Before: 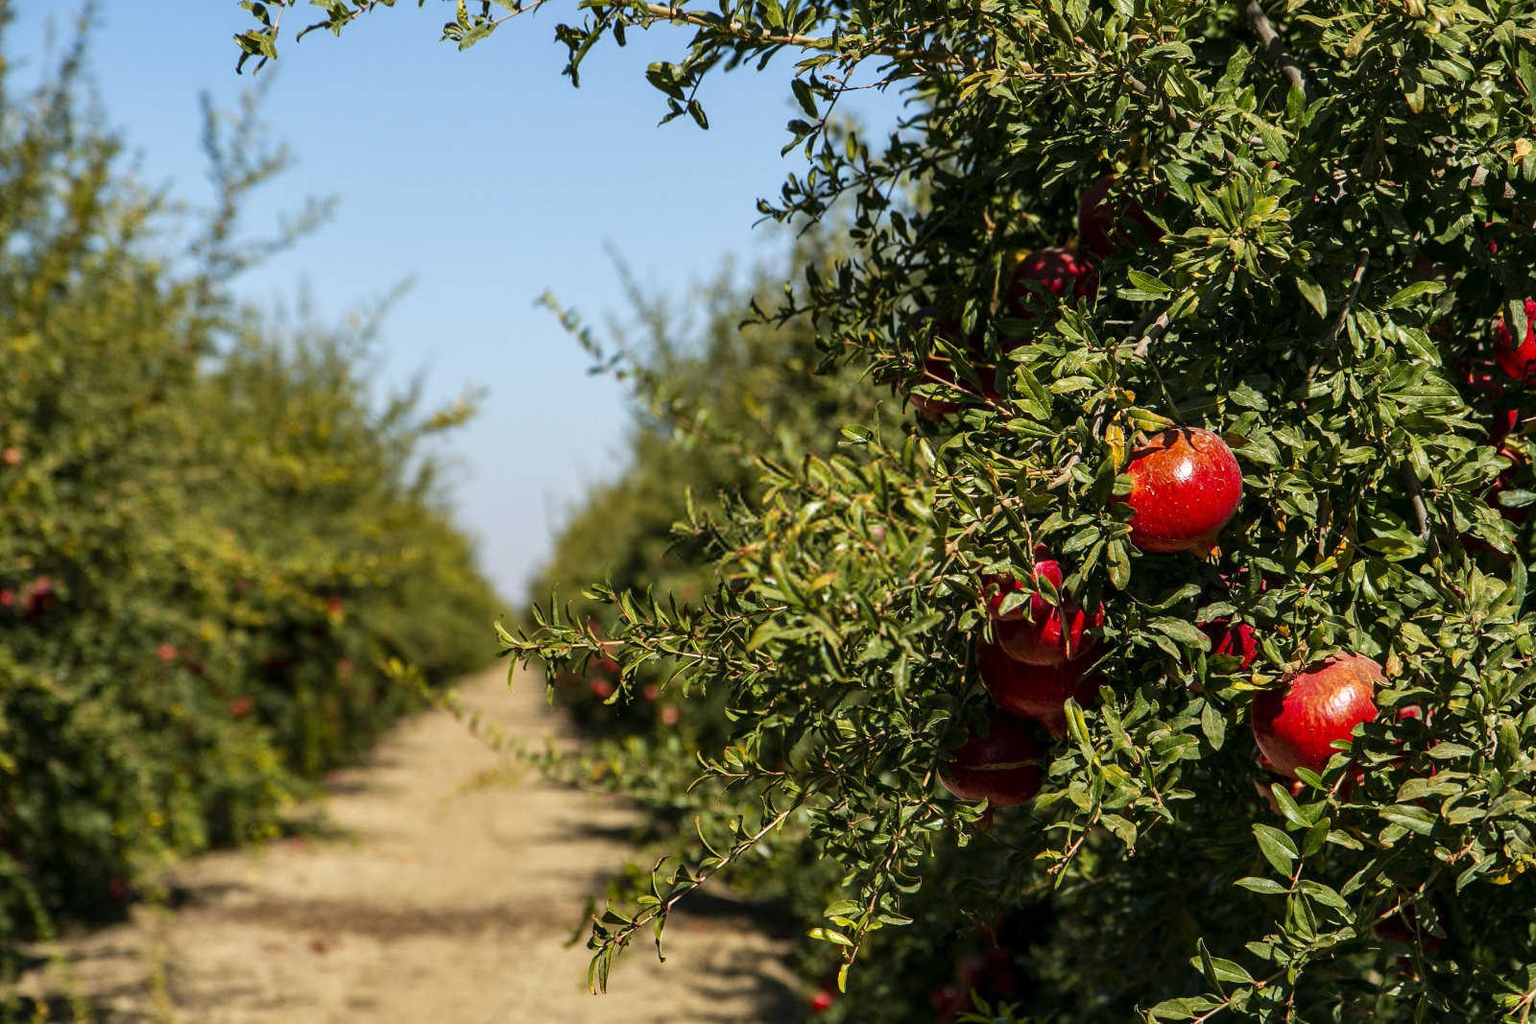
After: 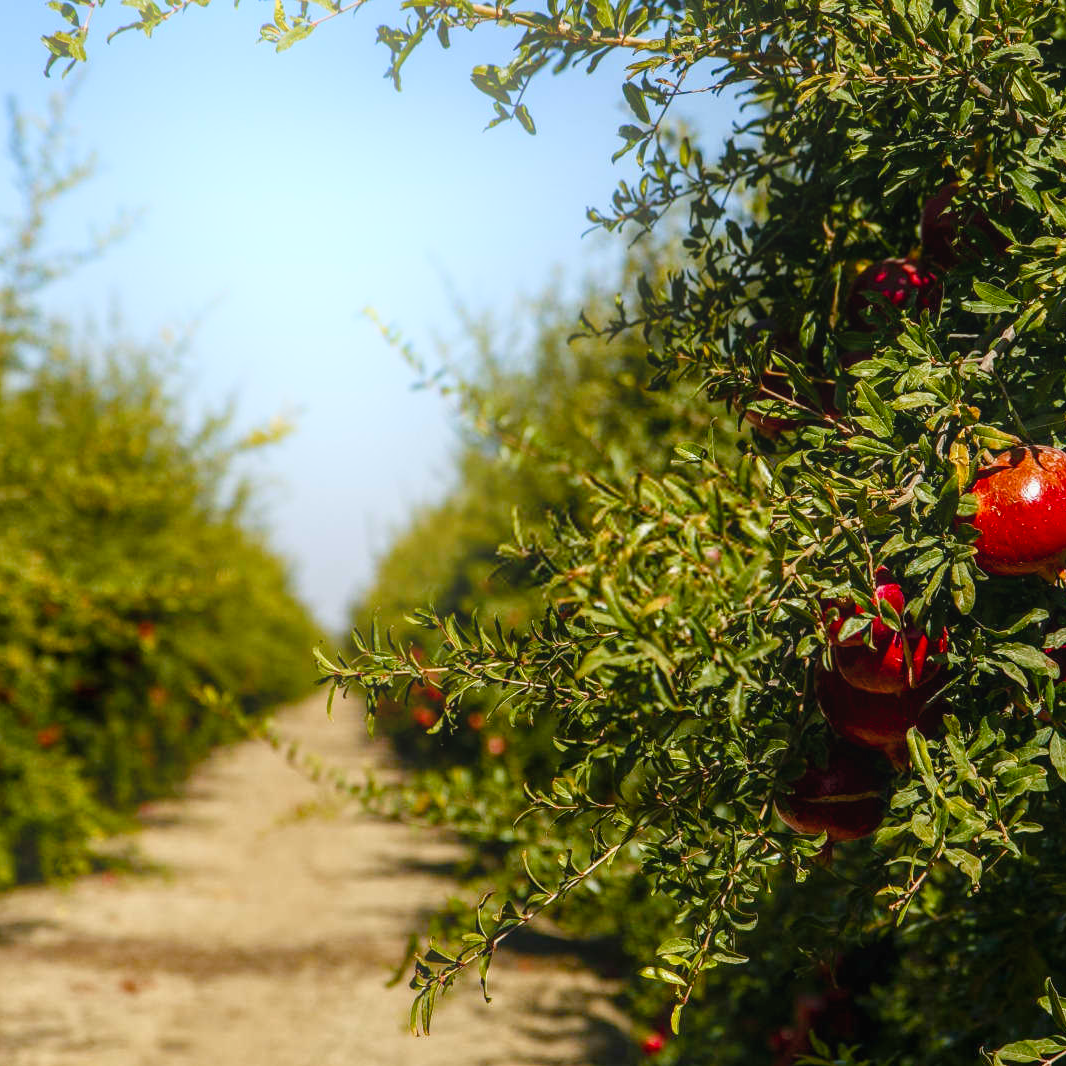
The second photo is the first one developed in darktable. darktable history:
bloom: on, module defaults
color balance rgb: perceptual saturation grading › global saturation 20%, perceptual saturation grading › highlights -25%, perceptual saturation grading › shadows 50%
crop and rotate: left 12.673%, right 20.66%
local contrast: detail 110%
